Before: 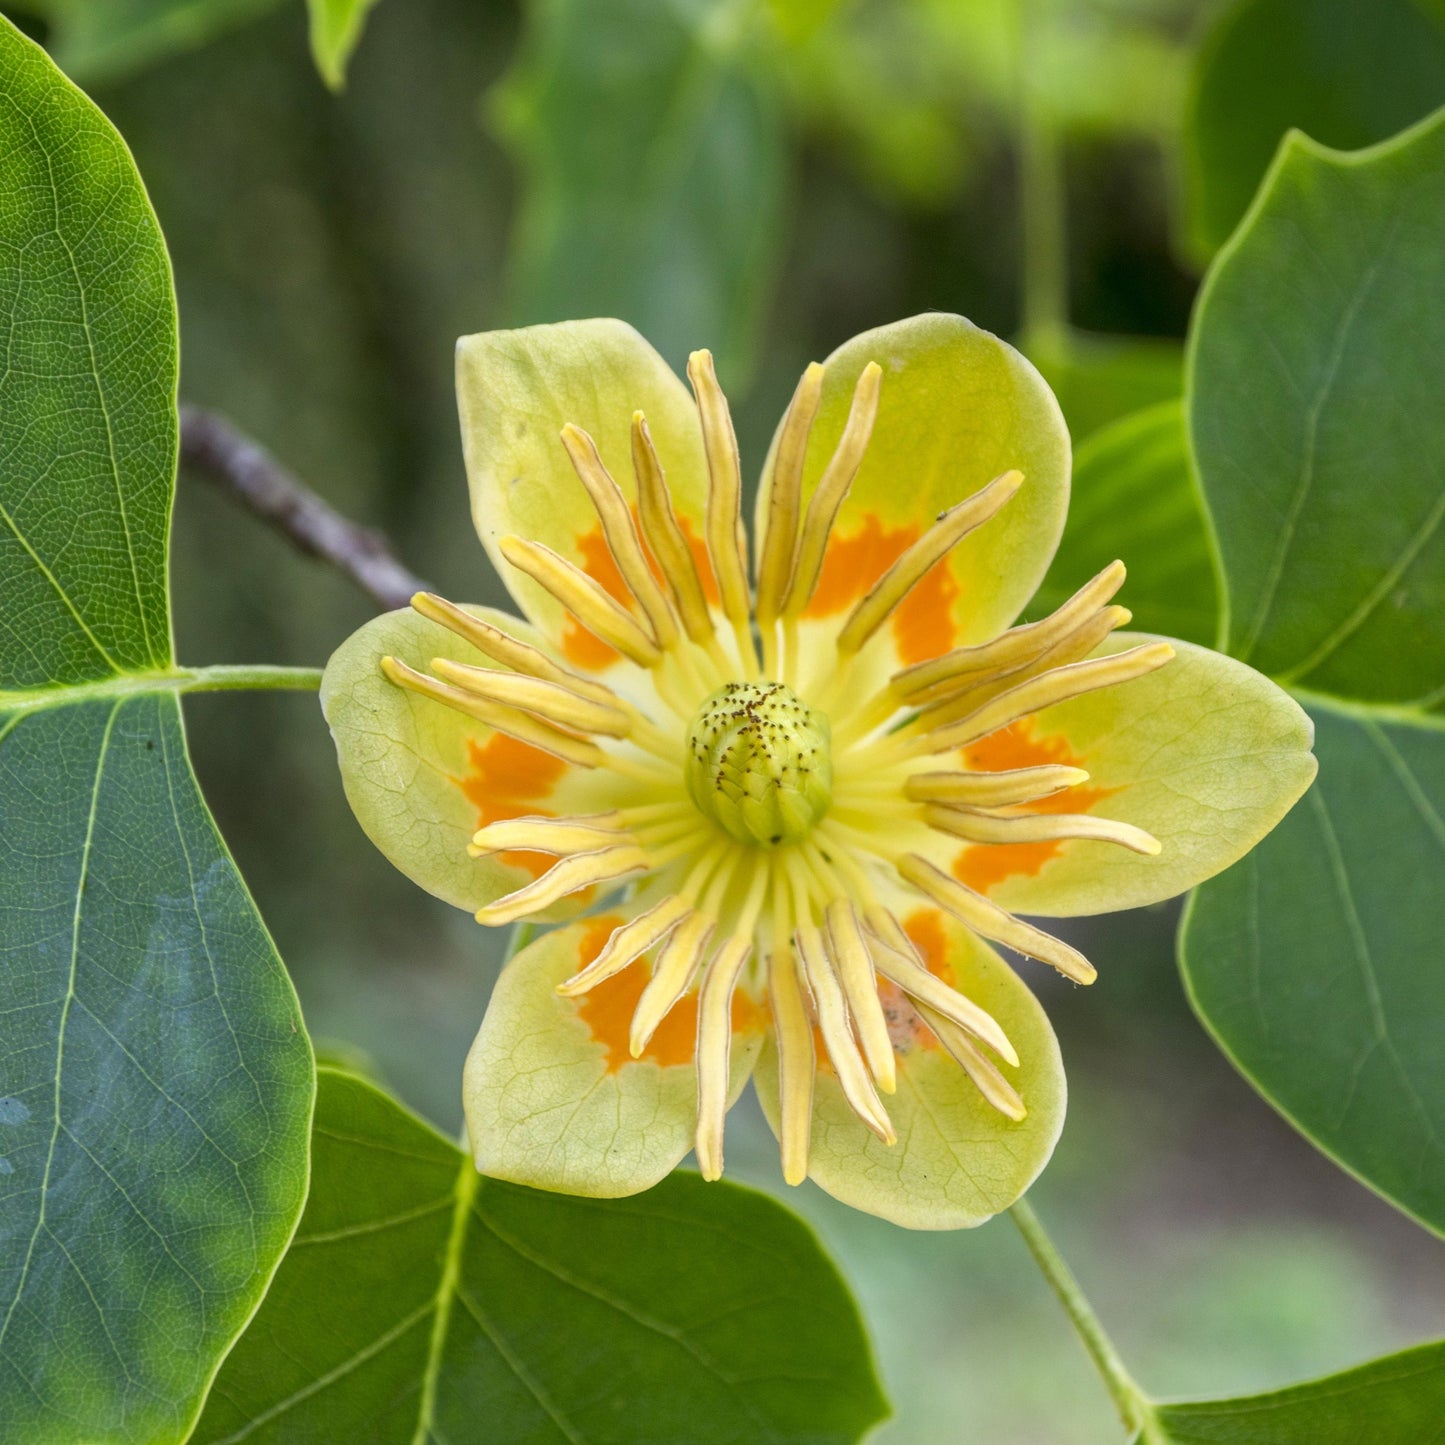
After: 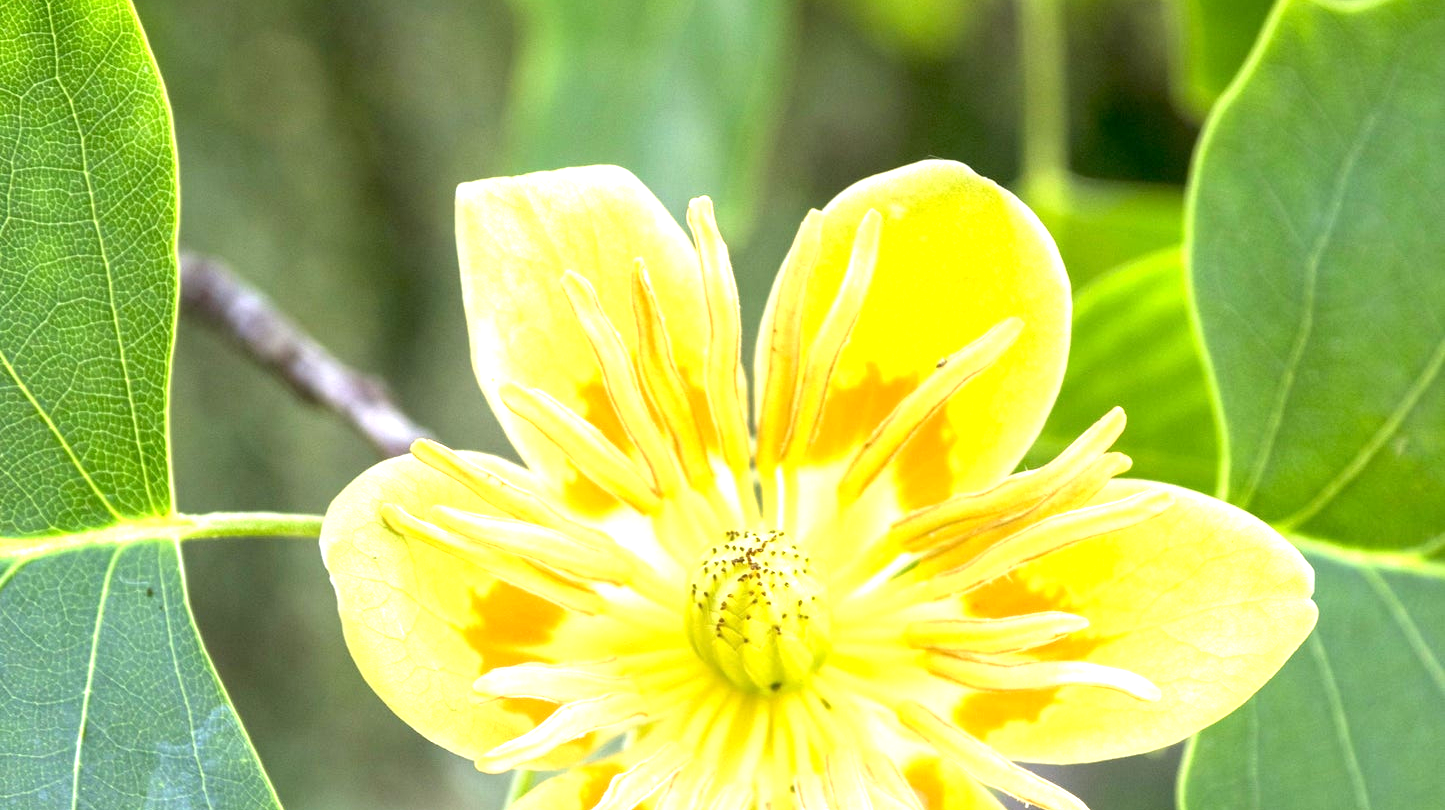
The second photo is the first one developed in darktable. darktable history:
exposure: black level correction 0.001, exposure 1.398 EV, compensate exposure bias true, compensate highlight preservation false
crop and rotate: top 10.605%, bottom 33.274%
